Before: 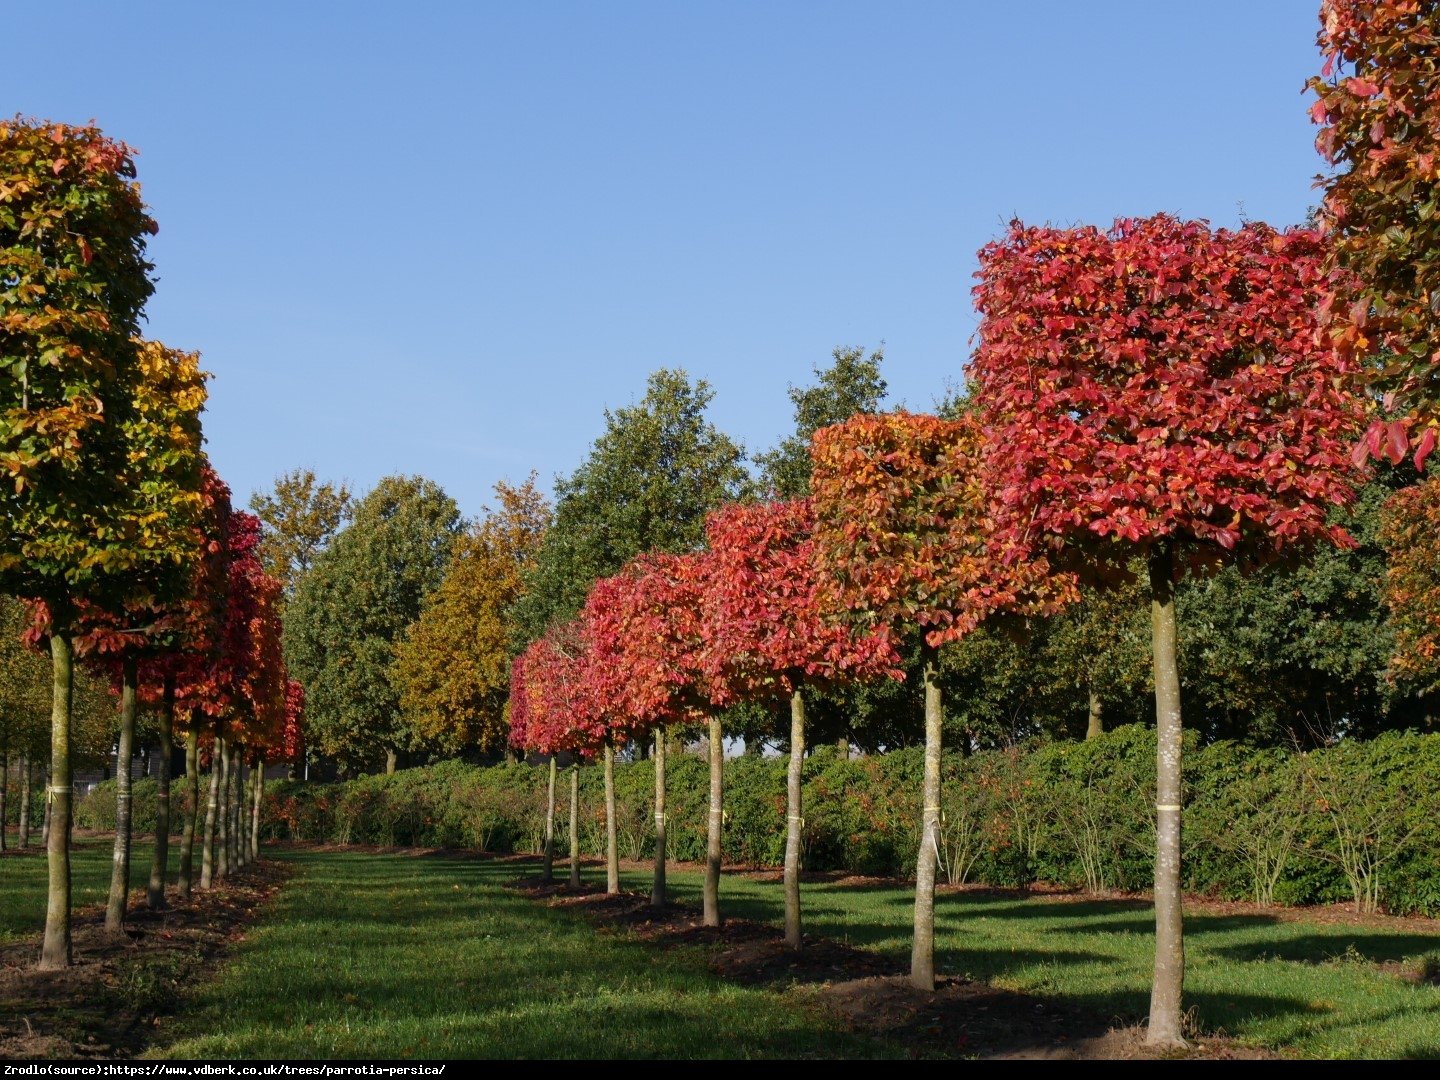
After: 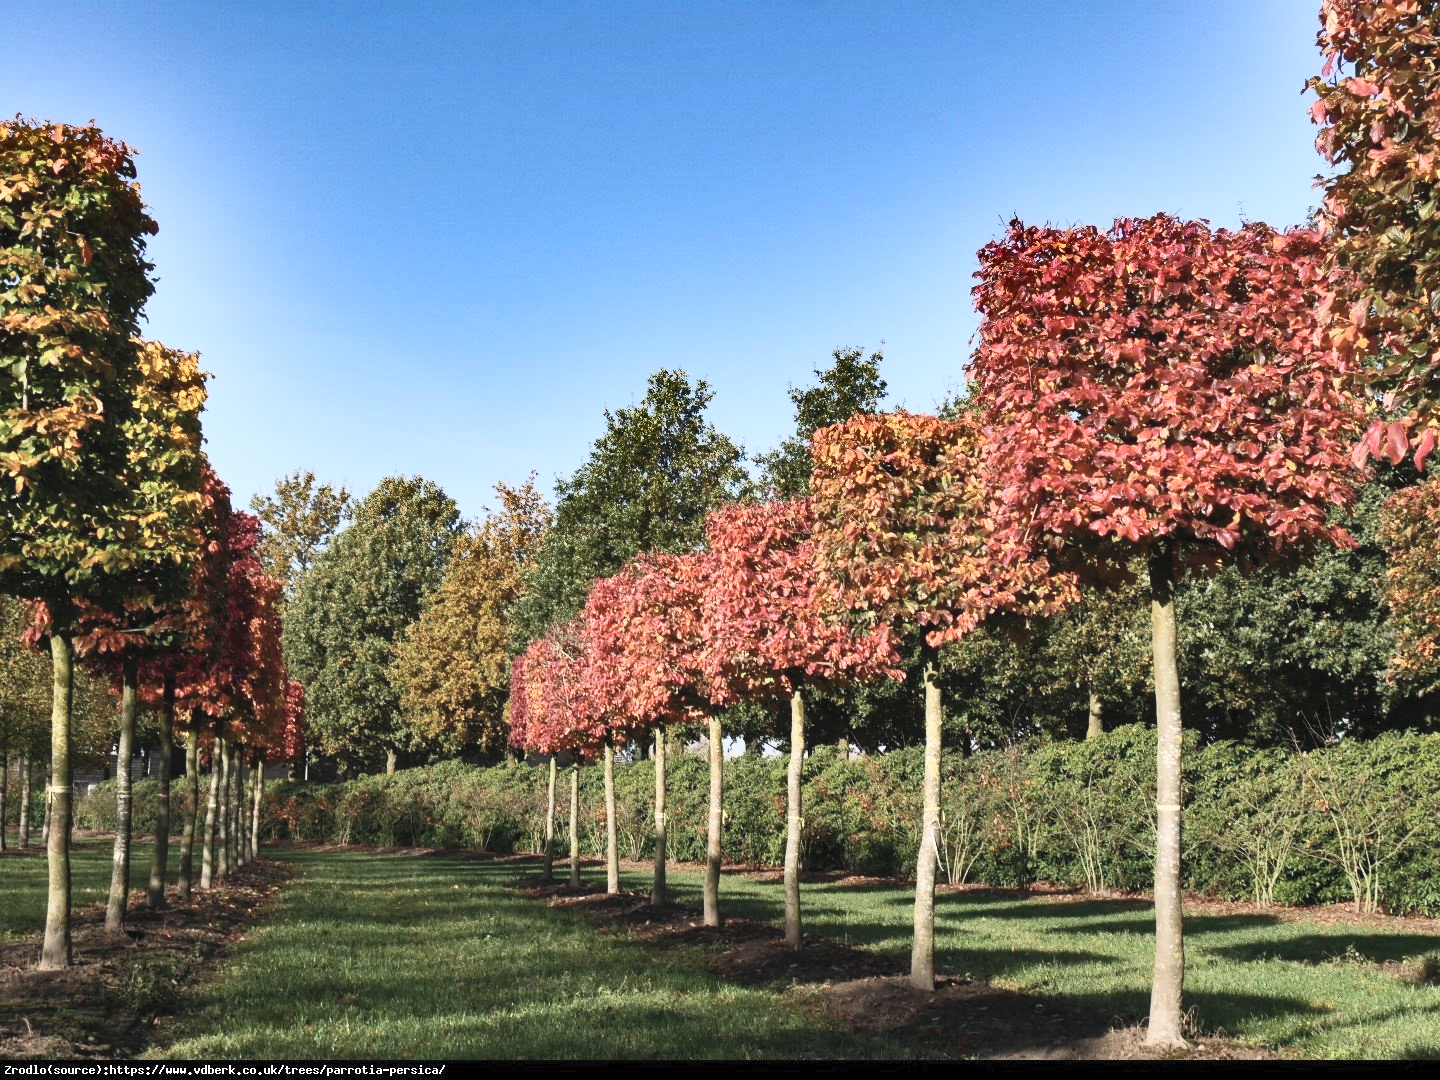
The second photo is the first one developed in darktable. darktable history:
contrast brightness saturation: contrast 0.444, brightness 0.55, saturation -0.184
shadows and highlights: shadows 20.82, highlights -81.08, soften with gaussian
